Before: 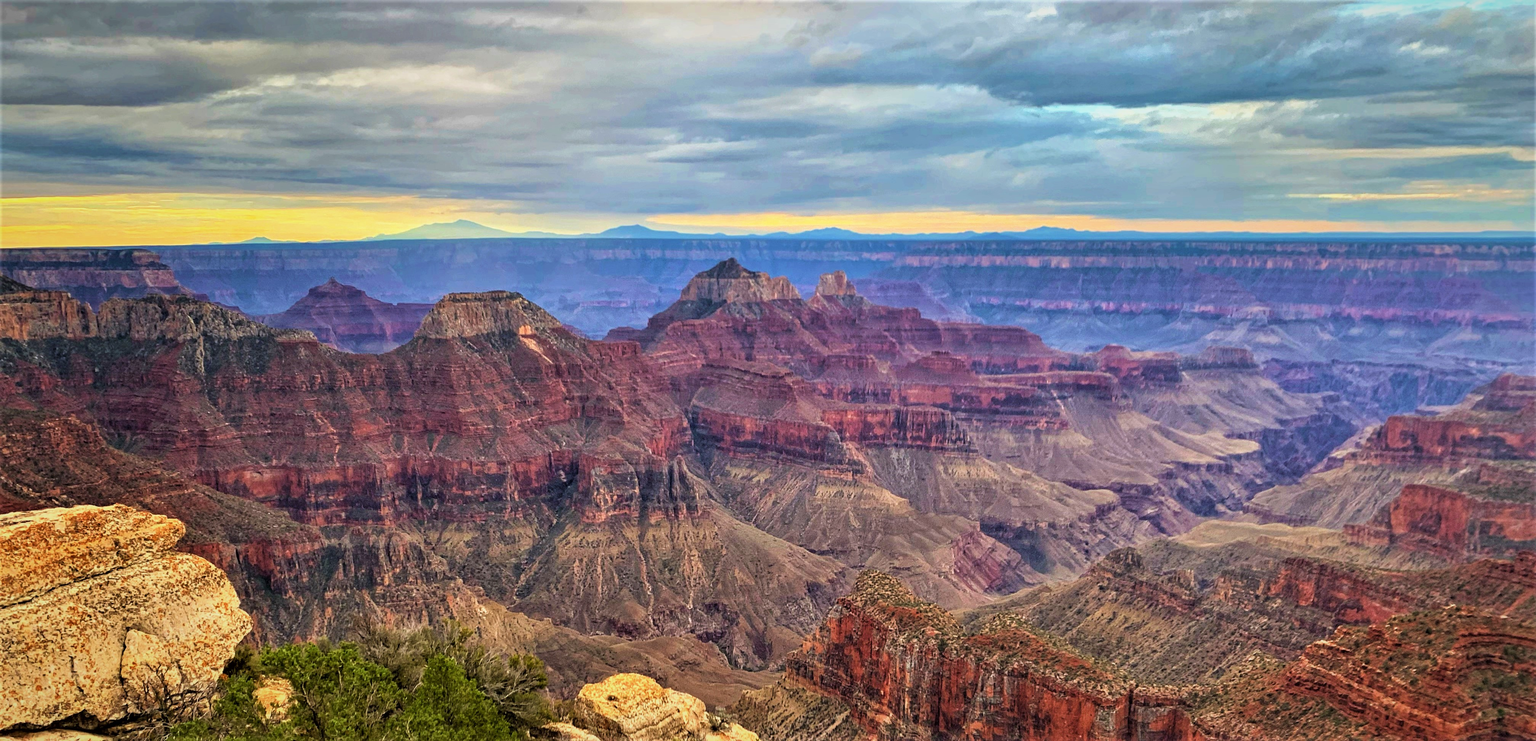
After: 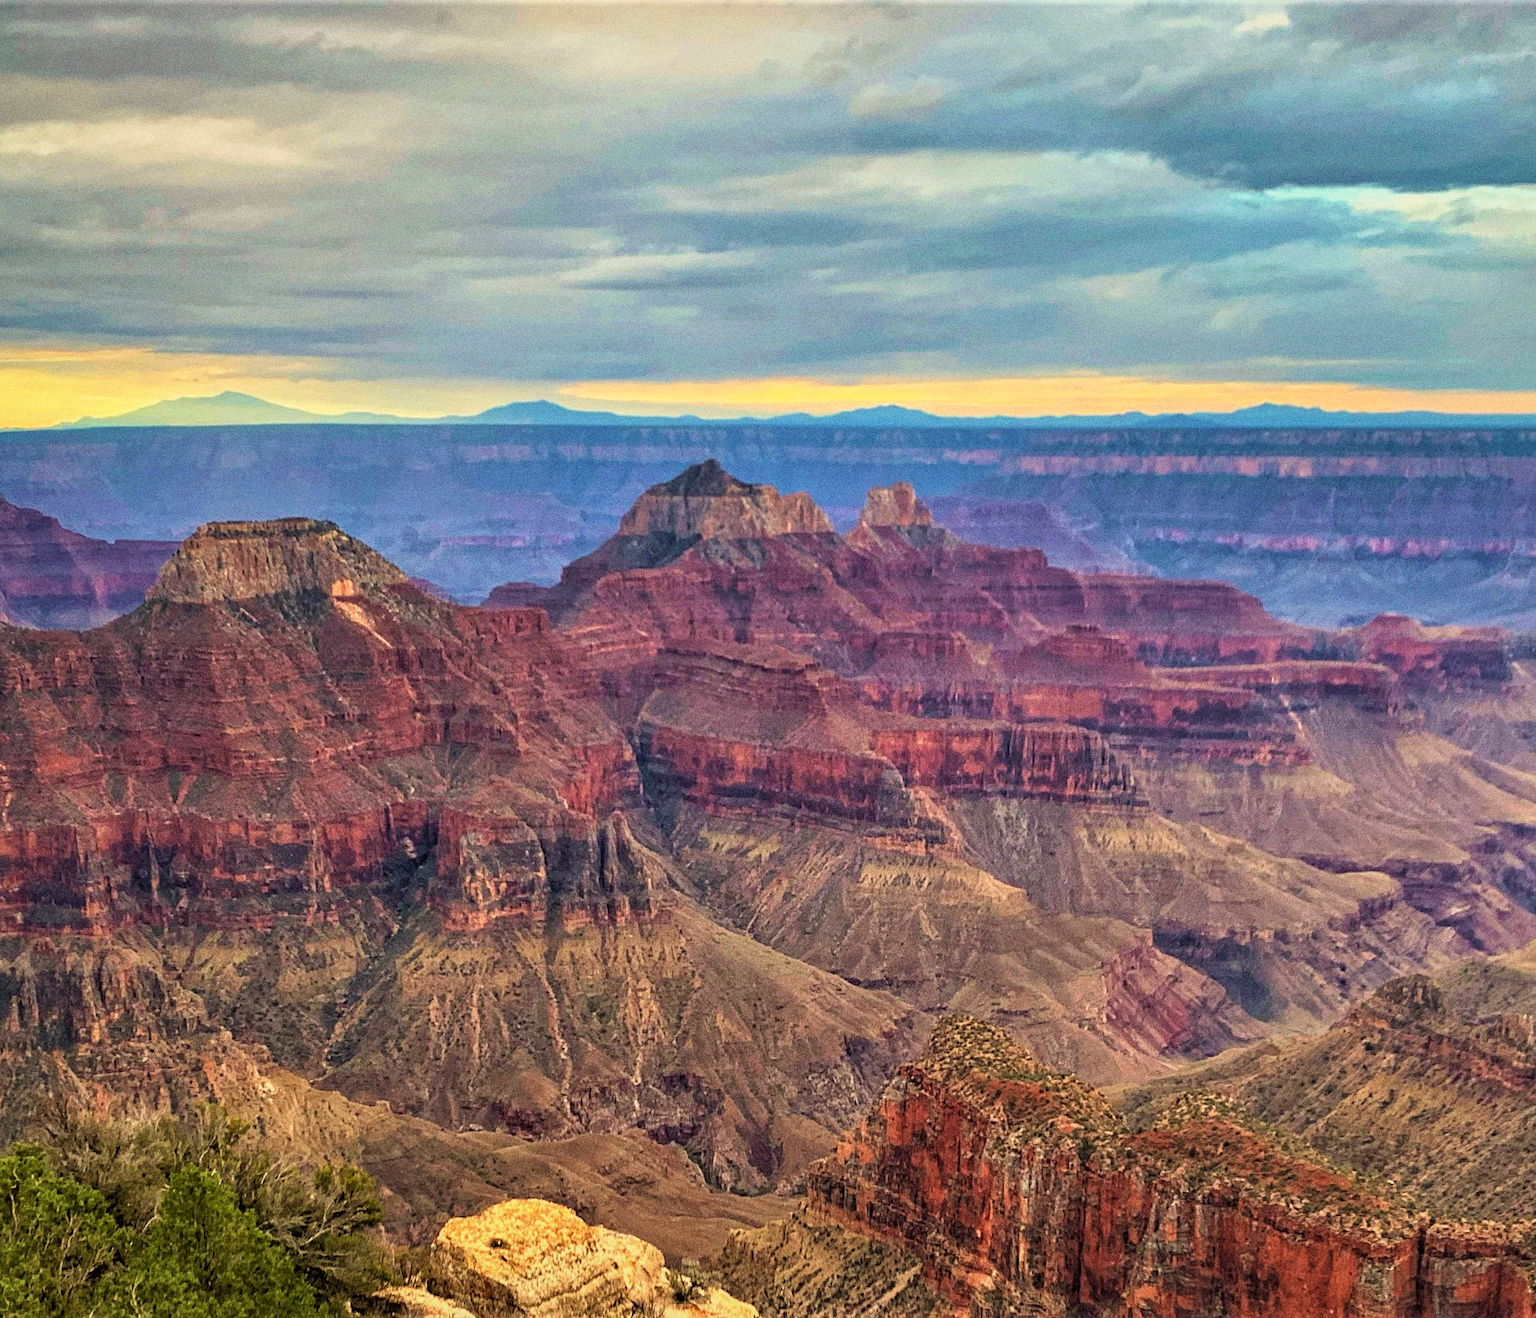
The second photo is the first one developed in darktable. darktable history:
white balance: red 1.029, blue 0.92
crop: left 21.674%, right 22.086%
velvia: strength 15%
grain: coarseness 0.09 ISO, strength 40%
